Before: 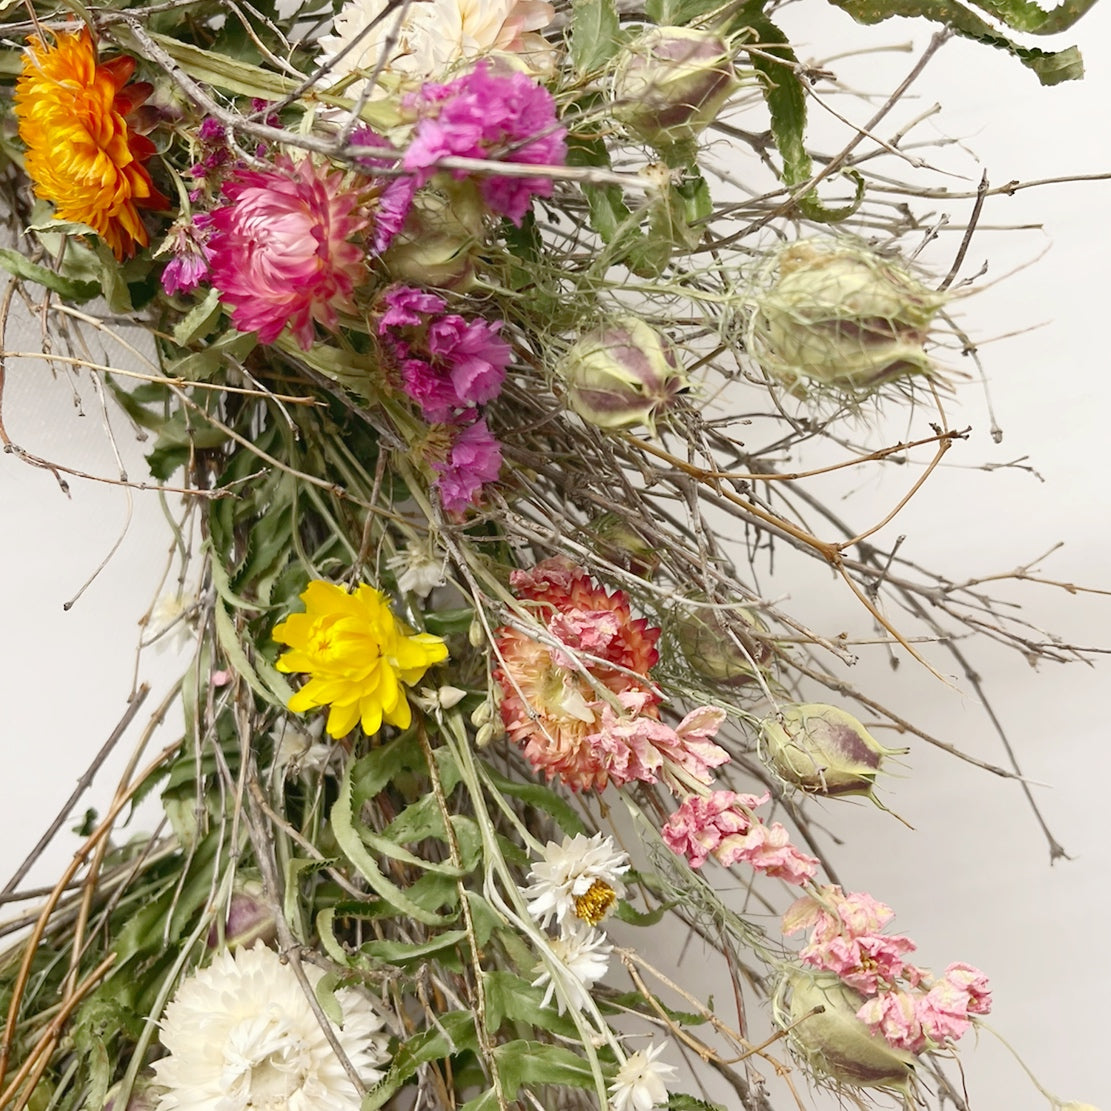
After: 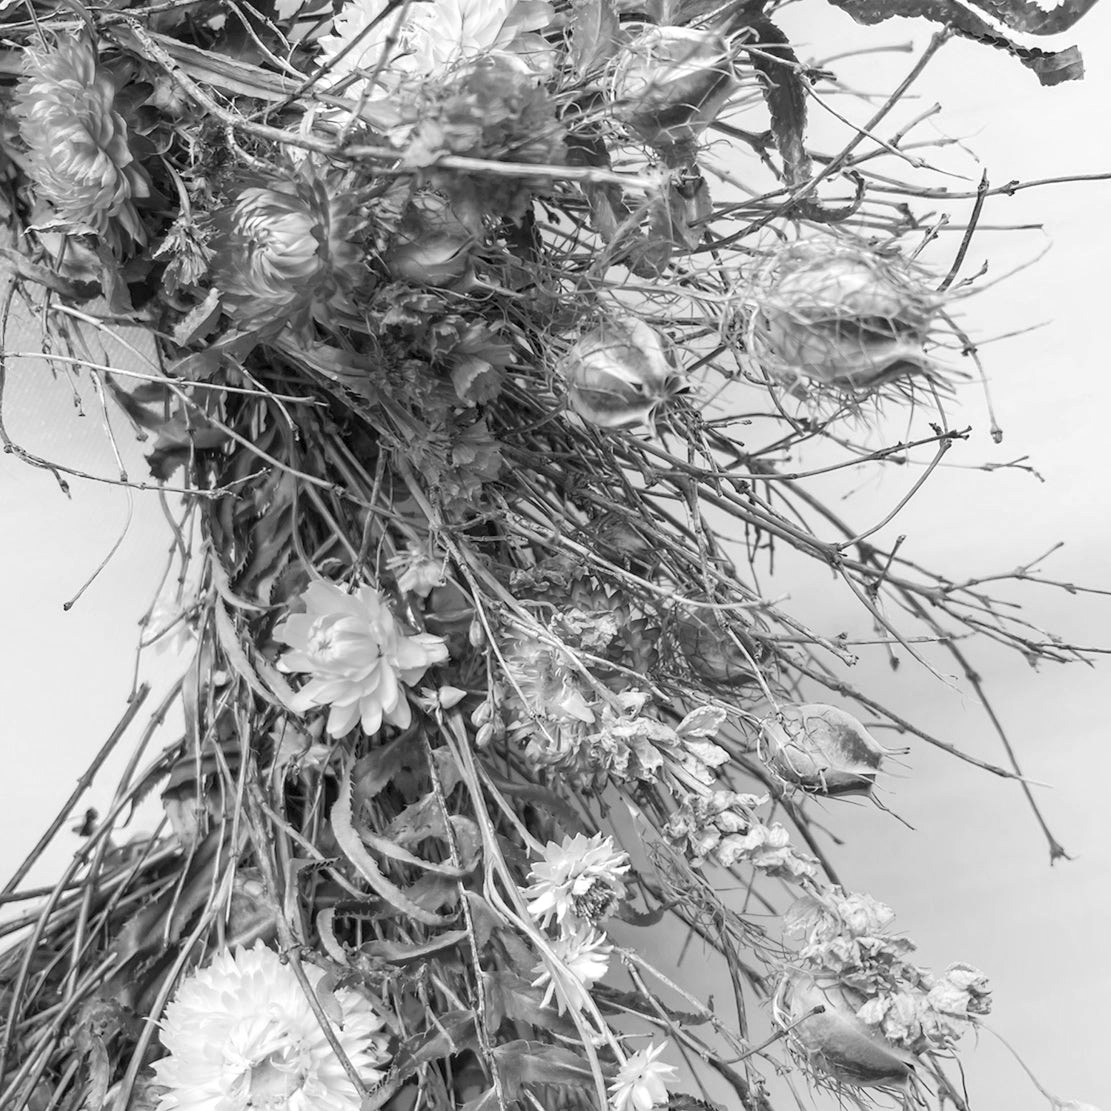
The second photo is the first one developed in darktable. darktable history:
local contrast: on, module defaults
monochrome: on, module defaults
tone equalizer: on, module defaults
